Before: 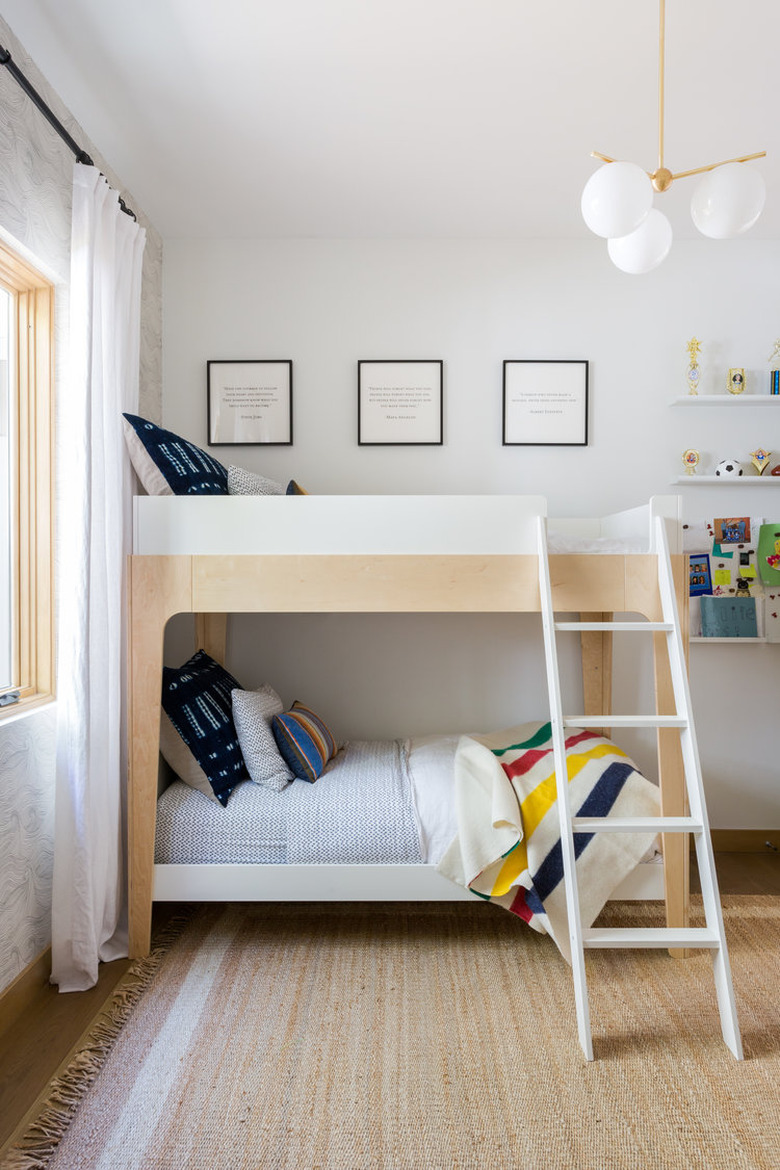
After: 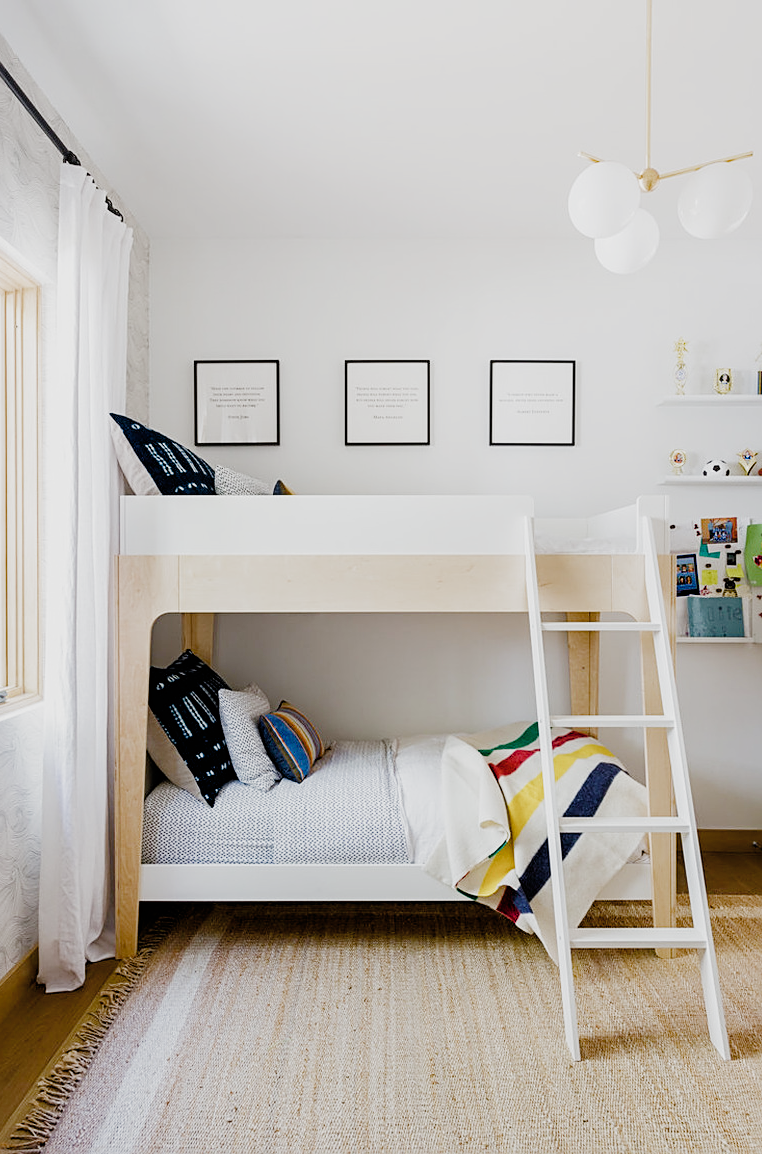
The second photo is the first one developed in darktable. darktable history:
tone equalizer: on, module defaults
crop and rotate: left 1.685%, right 0.61%, bottom 1.316%
filmic rgb: black relative exposure -7.65 EV, white relative exposure 4.56 EV, hardness 3.61, contrast 1.05, preserve chrominance no, color science v5 (2021)
sharpen: on, module defaults
exposure: exposure 0.522 EV, compensate highlight preservation false
color correction: highlights b* 0.037, saturation 0.795
color balance rgb: perceptual saturation grading › global saturation 0.123%, perceptual saturation grading › mid-tones 6.329%, perceptual saturation grading › shadows 71.529%
